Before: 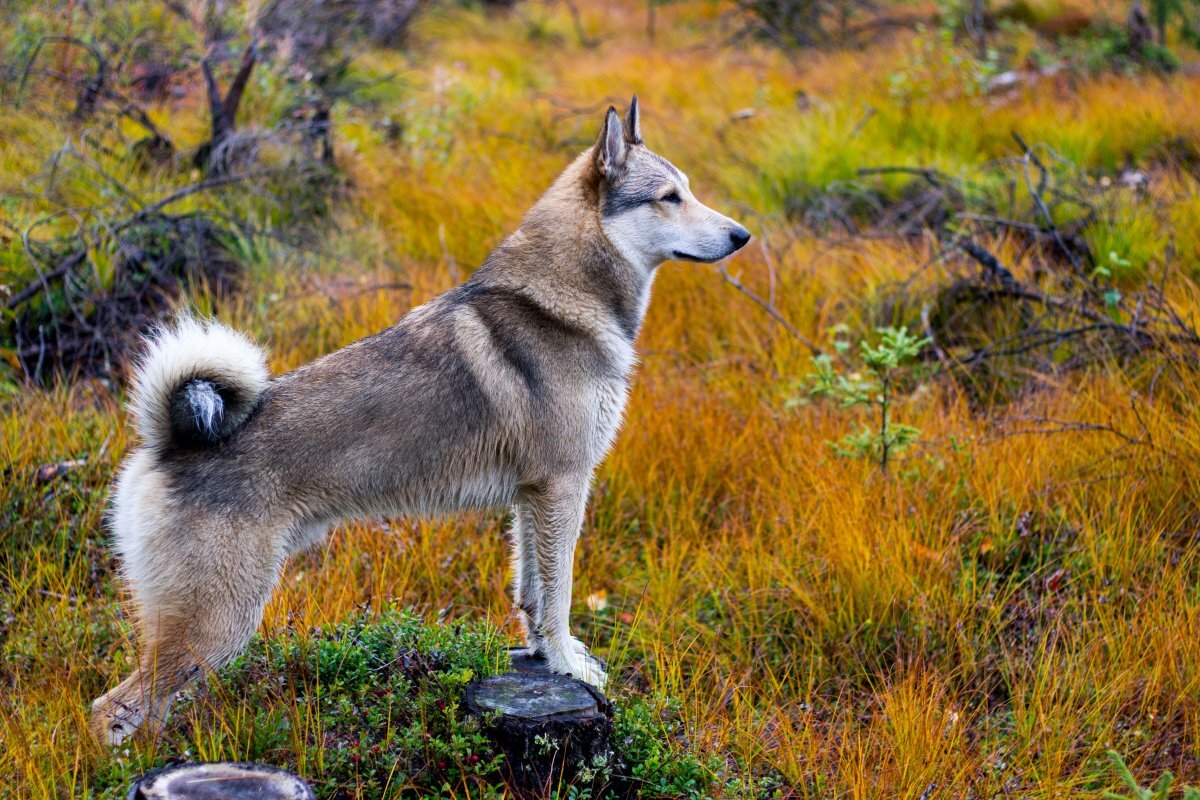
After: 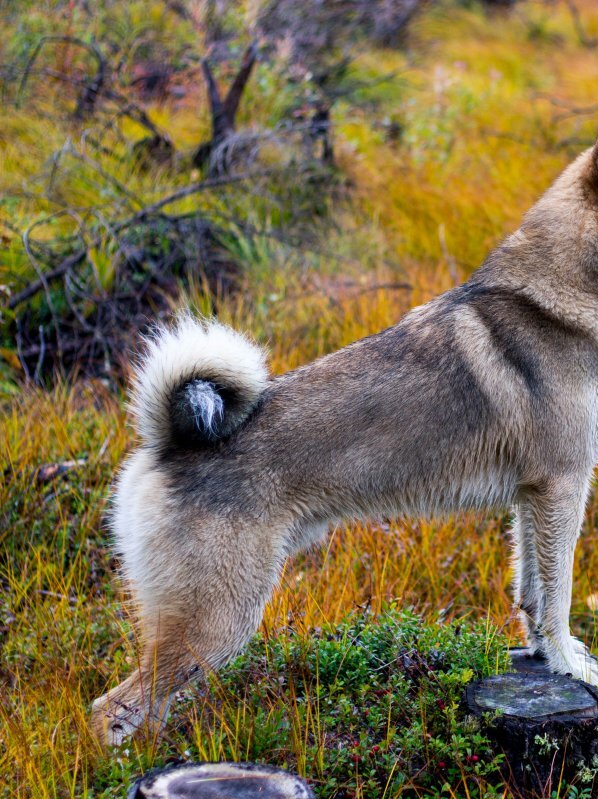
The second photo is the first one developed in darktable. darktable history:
crop and rotate: left 0.028%, top 0%, right 50.114%
